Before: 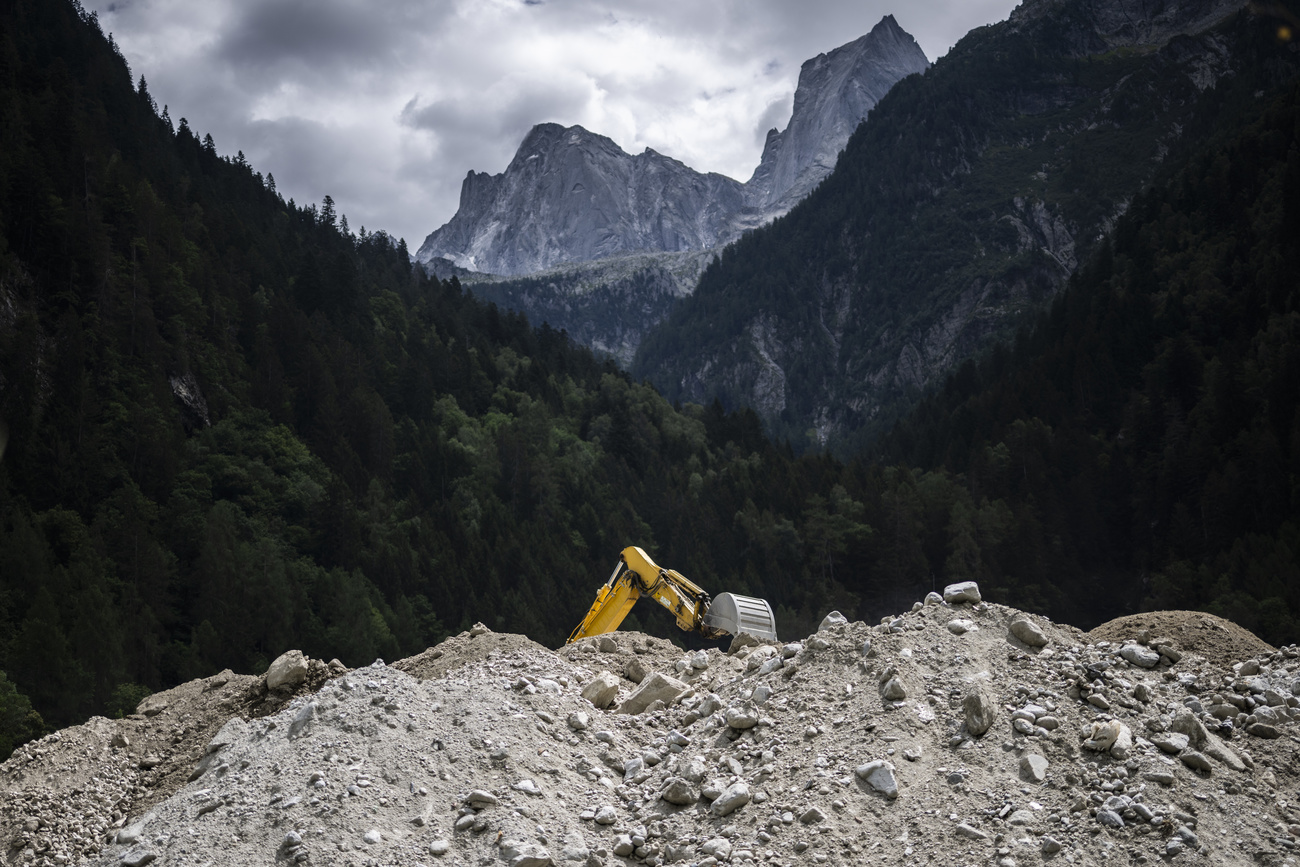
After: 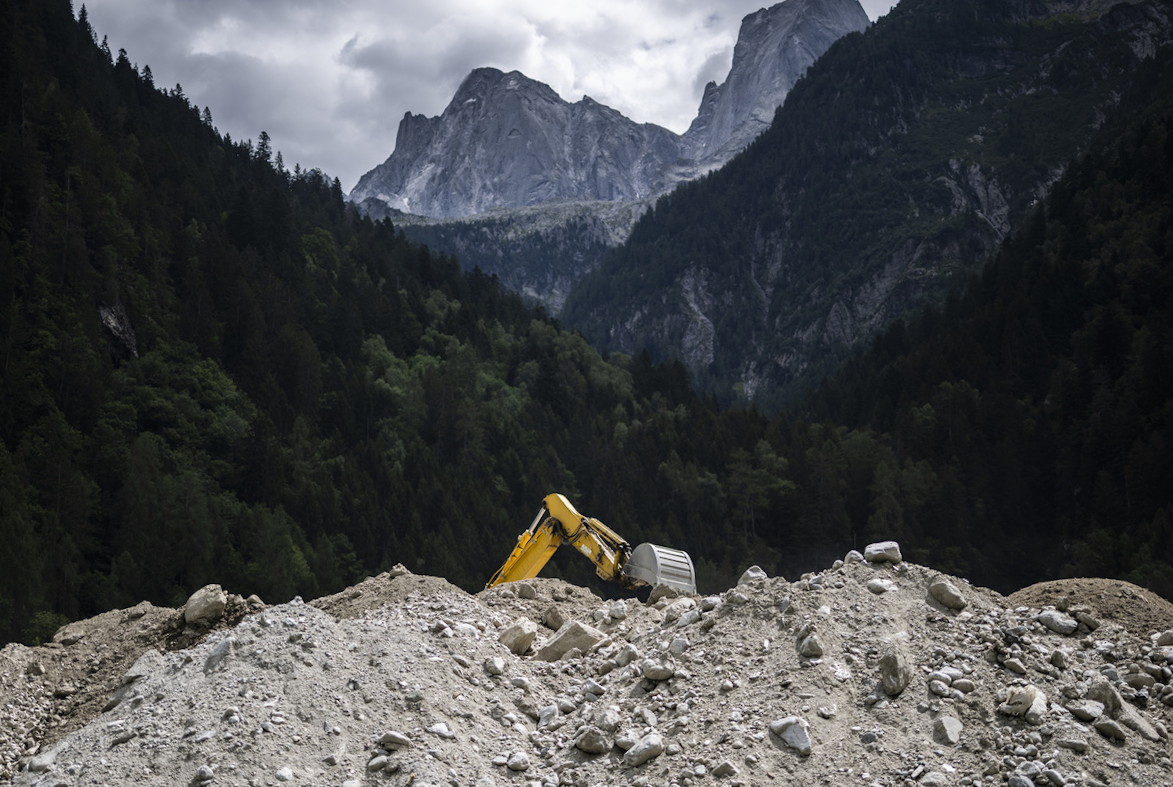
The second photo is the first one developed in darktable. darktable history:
tone equalizer: edges refinement/feathering 500, mask exposure compensation -1.57 EV, preserve details no
crop and rotate: angle -2.16°, left 3.153%, top 3.585%, right 1.536%, bottom 0.57%
